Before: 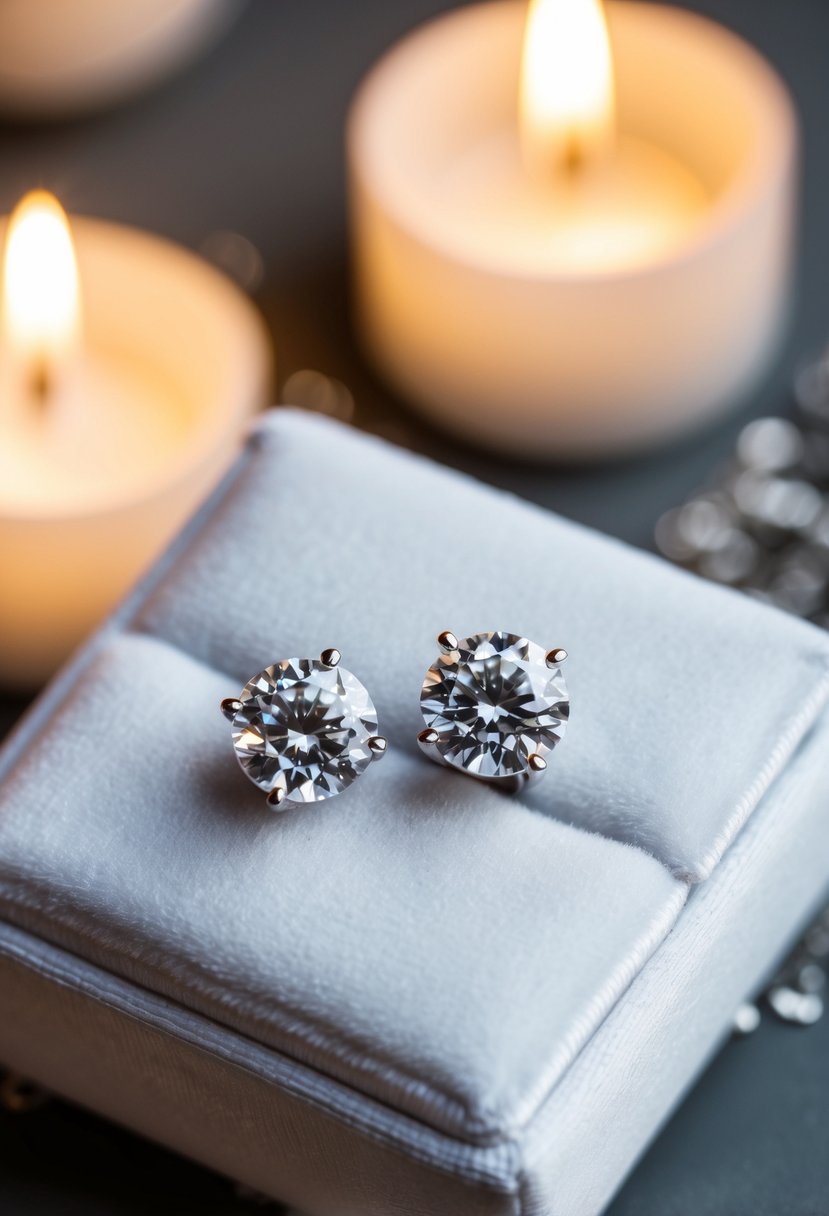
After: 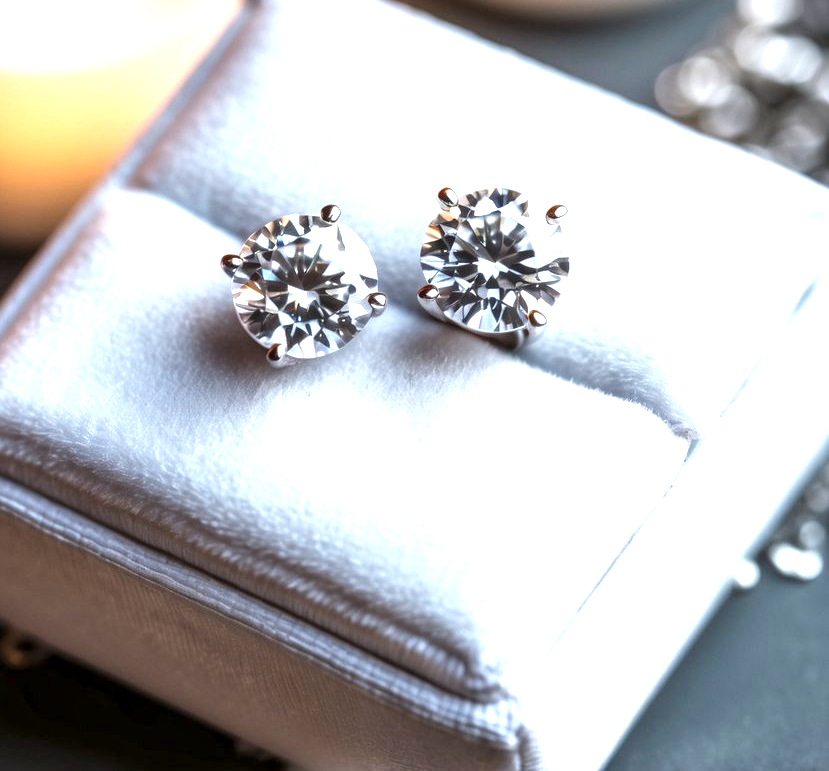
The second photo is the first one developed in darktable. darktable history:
crop and rotate: top 36.552%
exposure: black level correction 0, exposure 1.102 EV, compensate exposure bias true, compensate highlight preservation false
local contrast: detail 130%
